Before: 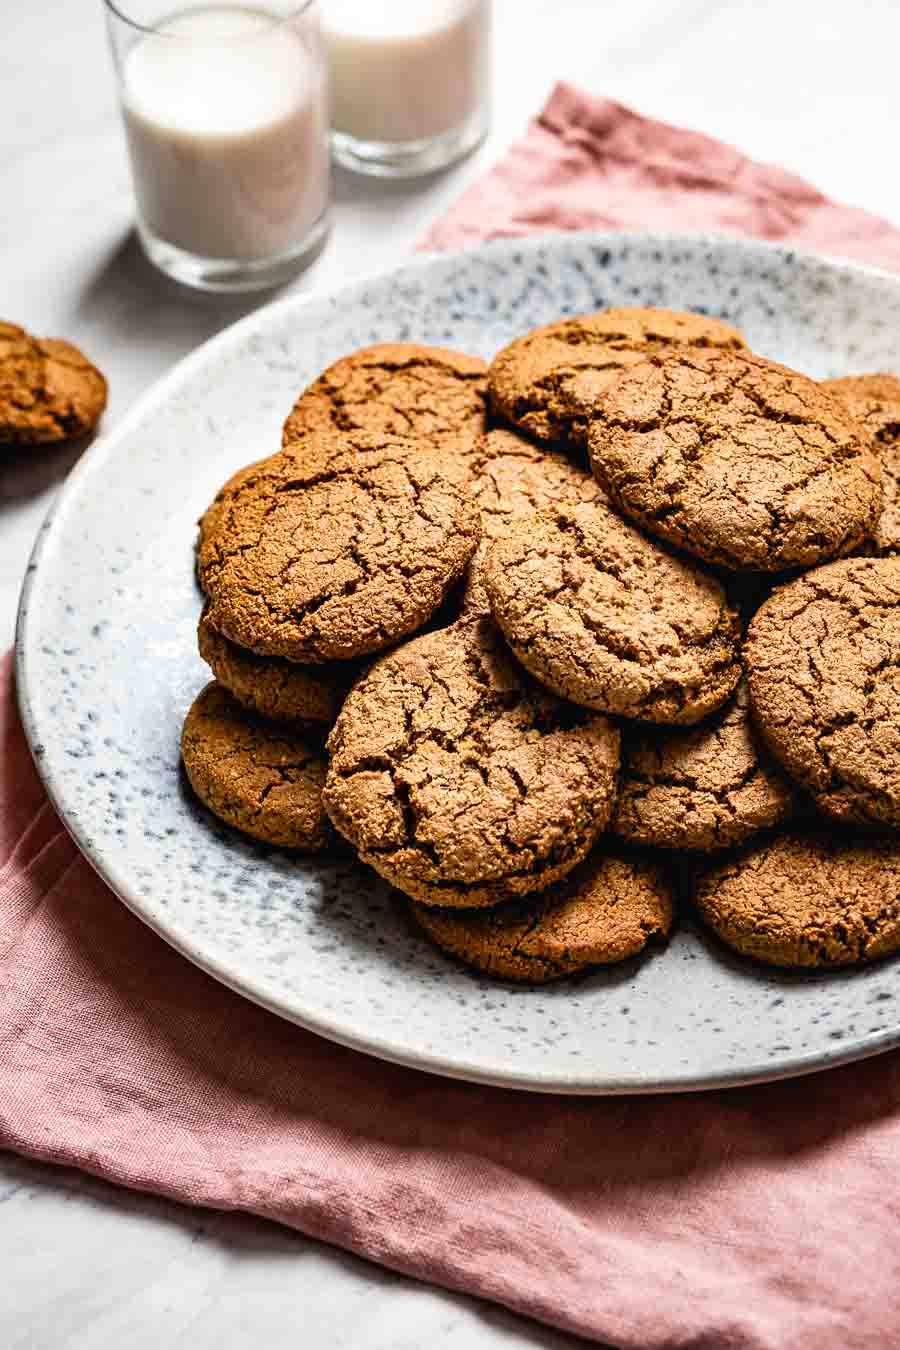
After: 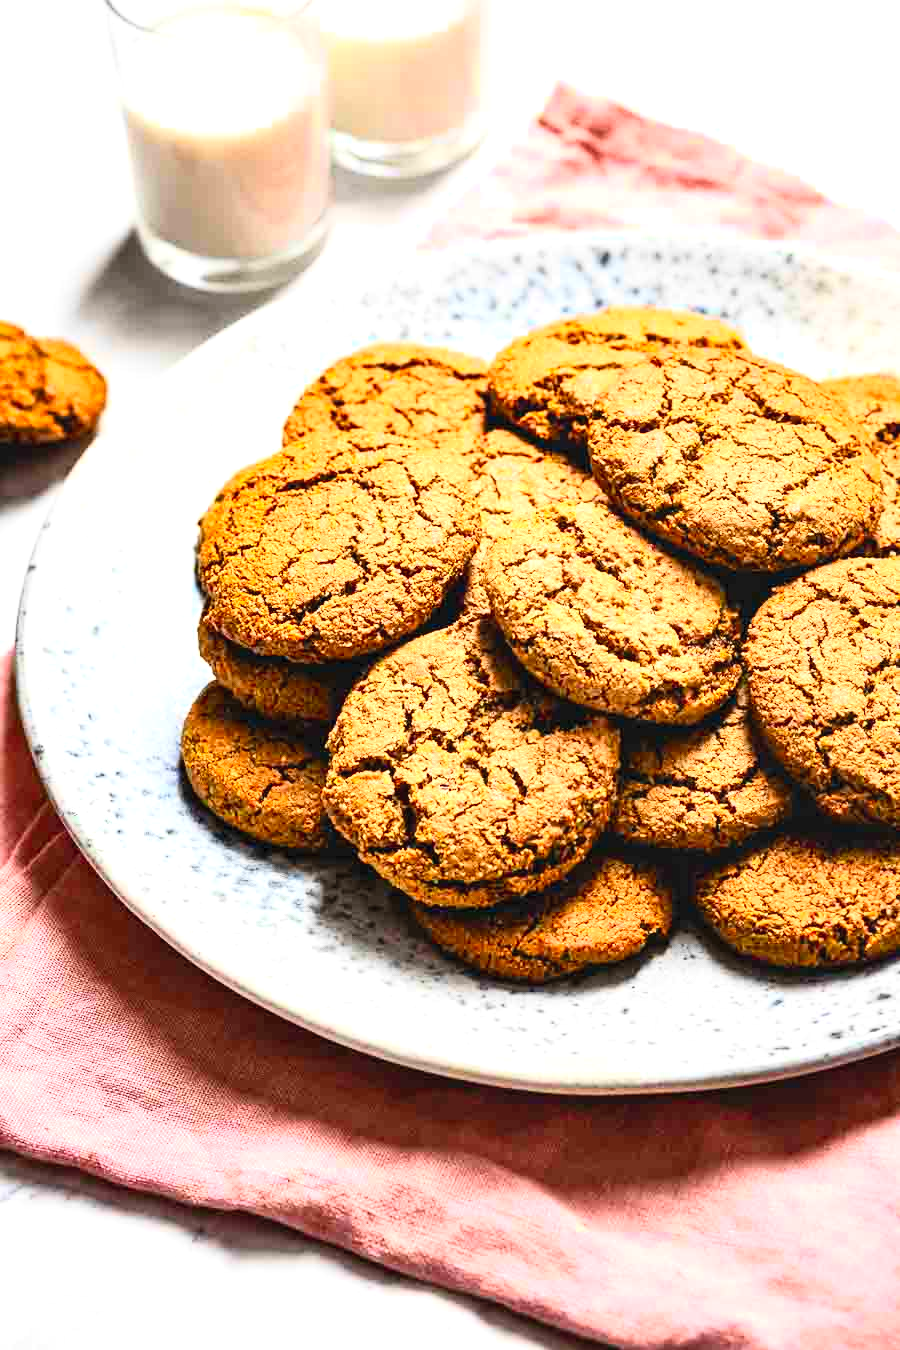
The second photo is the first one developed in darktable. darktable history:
contrast brightness saturation: contrast 0.237, brightness 0.252, saturation 0.378
exposure: exposure 0.606 EV, compensate exposure bias true, compensate highlight preservation false
